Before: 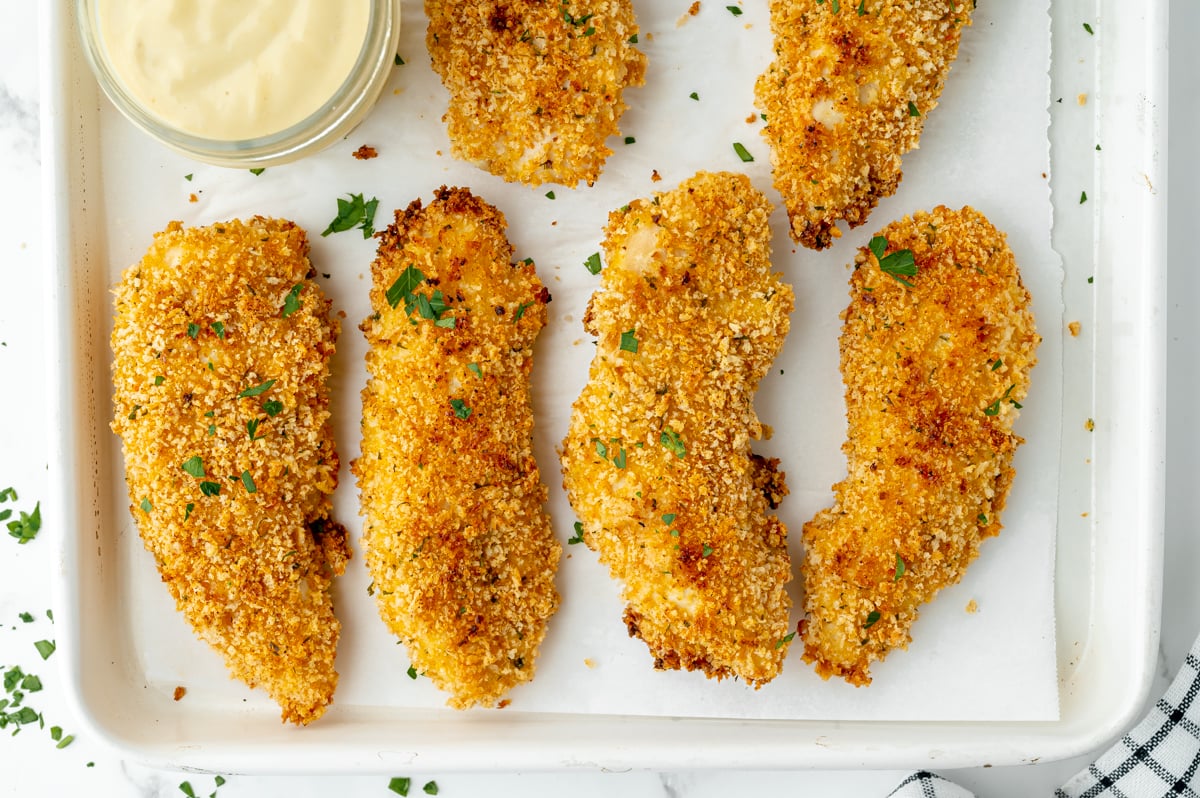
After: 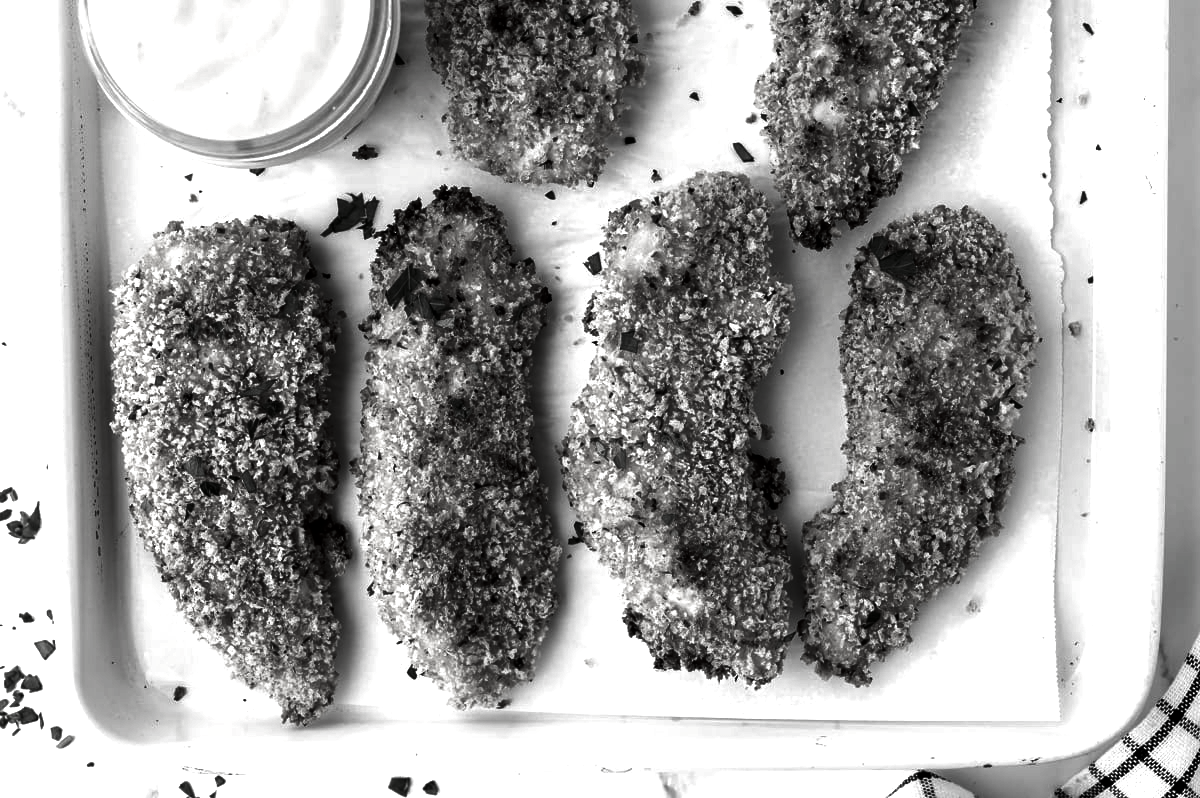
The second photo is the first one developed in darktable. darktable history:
contrast brightness saturation: contrast 0.019, brightness -0.991, saturation -0.984
exposure: exposure 0.475 EV, compensate highlight preservation false
